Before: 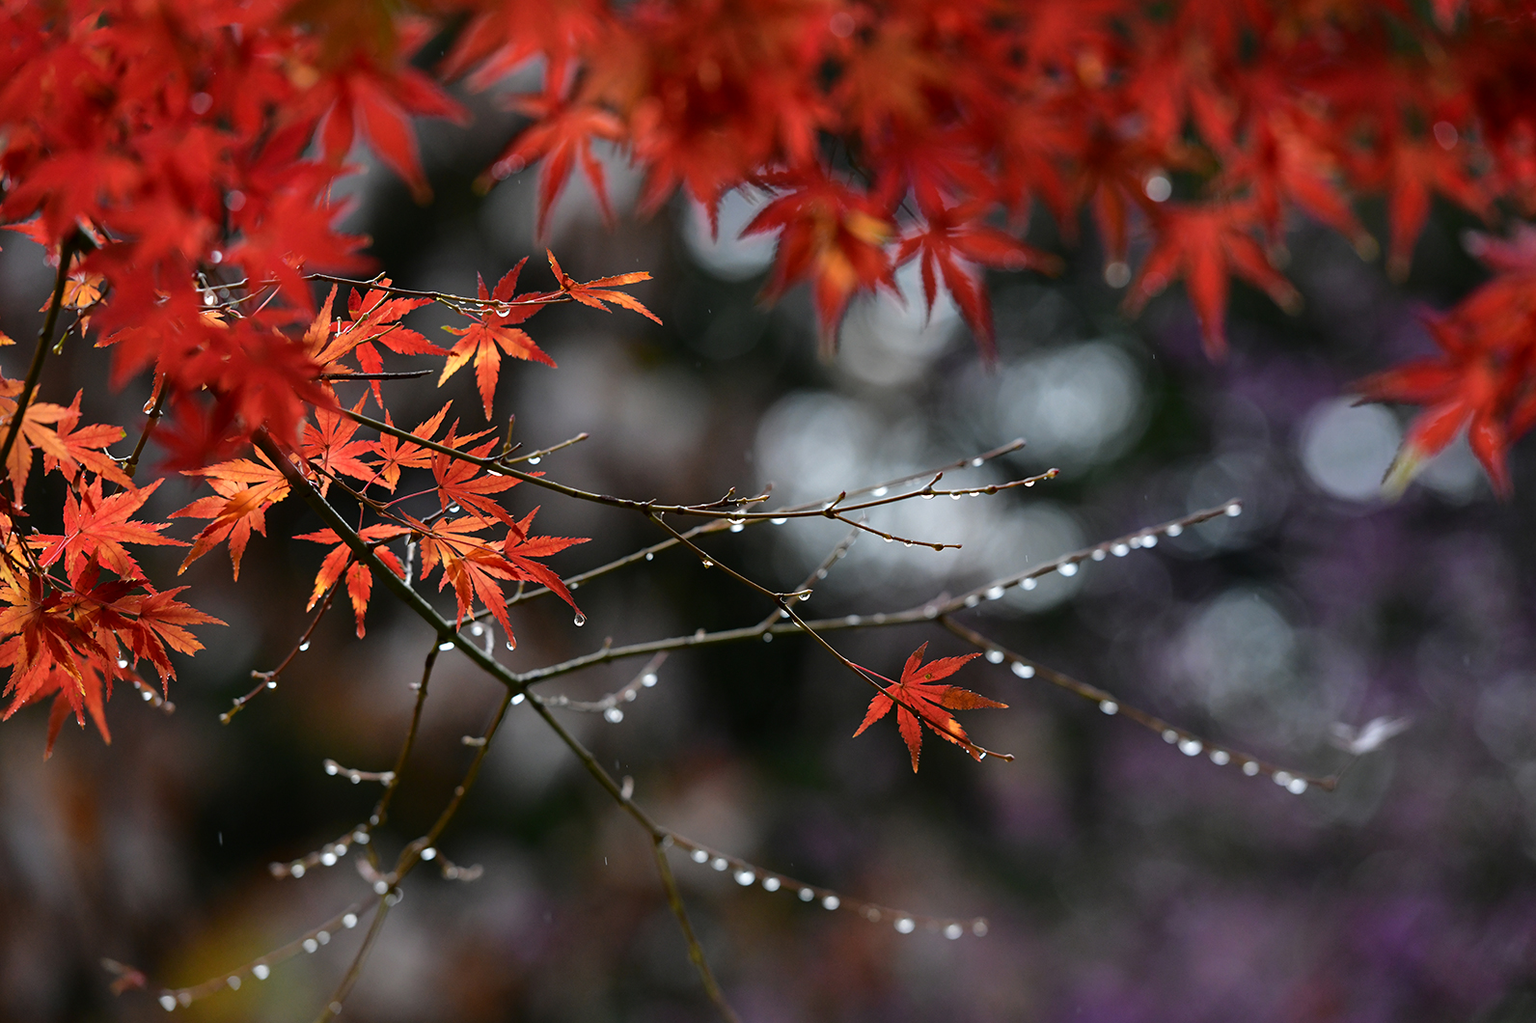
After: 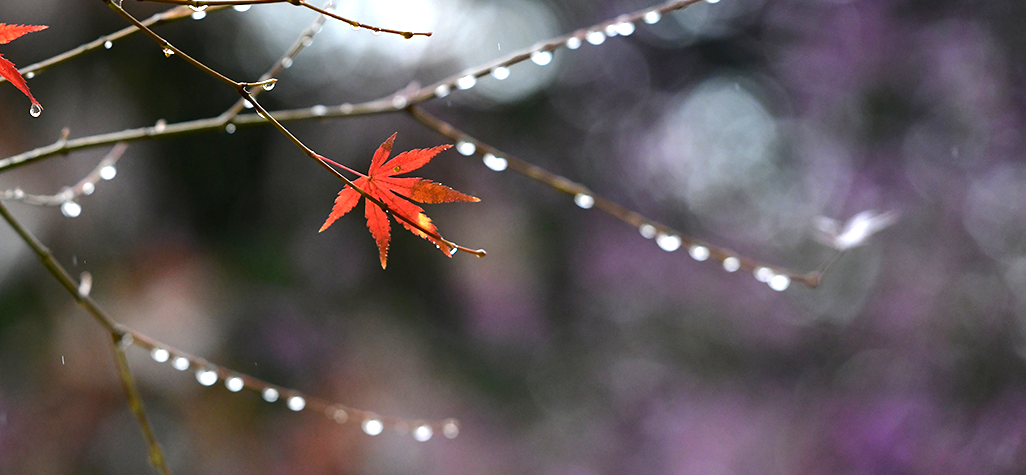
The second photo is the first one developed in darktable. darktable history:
crop and rotate: left 35.509%, top 50.238%, bottom 4.934%
exposure: exposure 1.15 EV, compensate highlight preservation false
